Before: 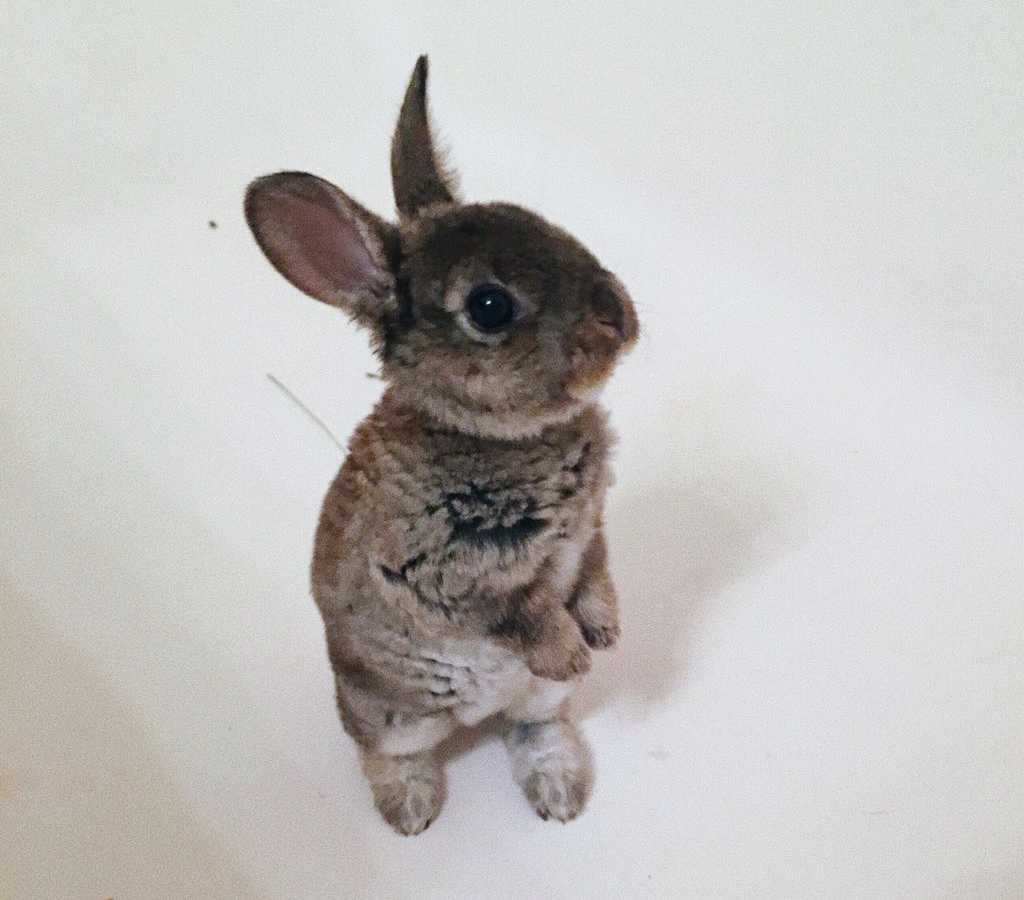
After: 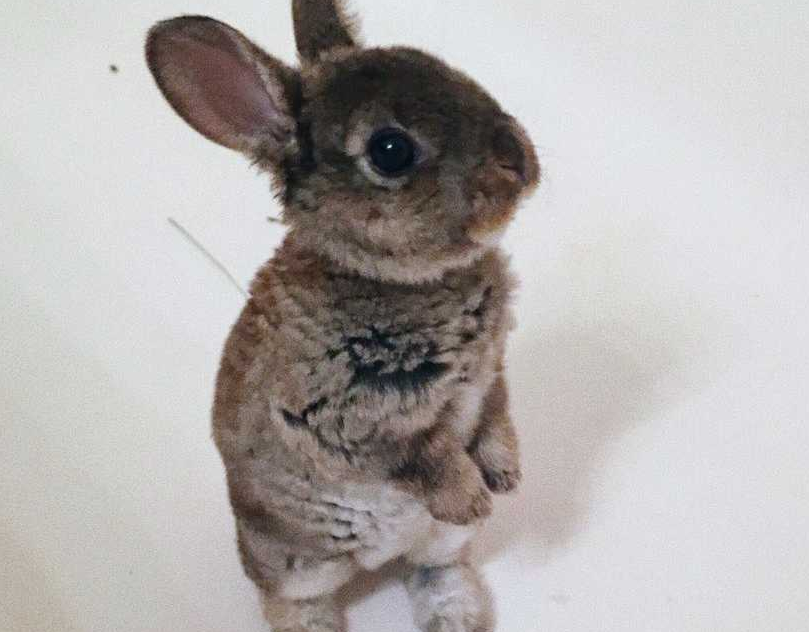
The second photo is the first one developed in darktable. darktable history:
crop: left 9.744%, top 17.35%, right 11.248%, bottom 12.363%
